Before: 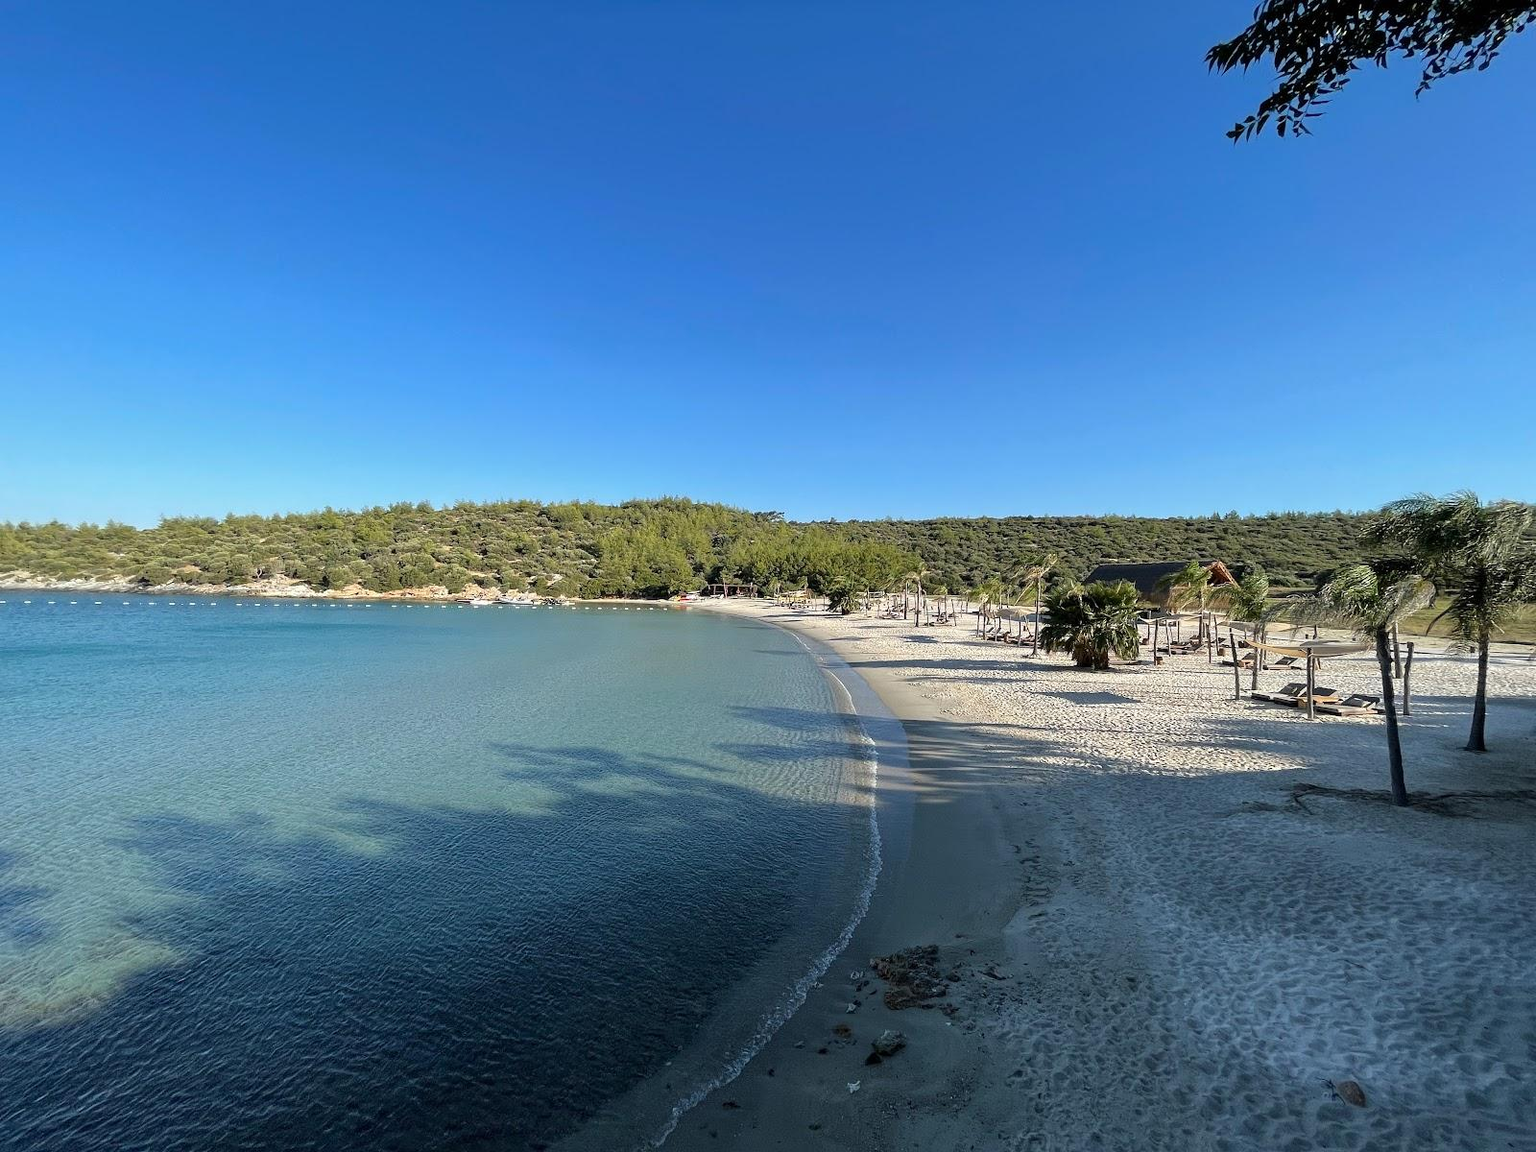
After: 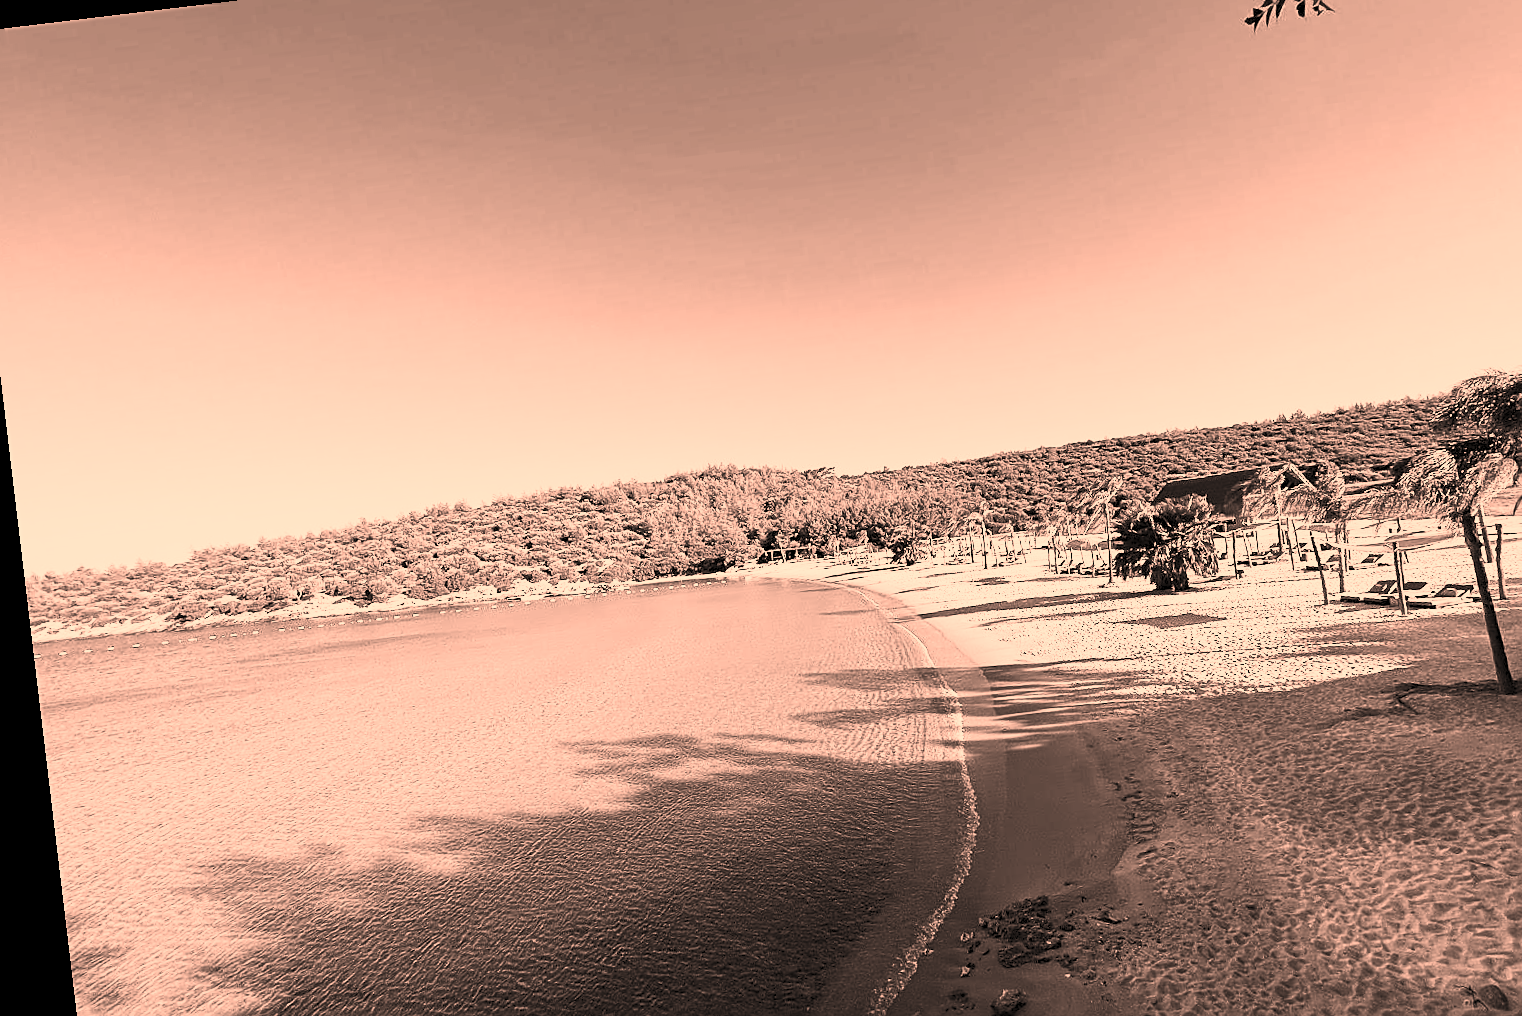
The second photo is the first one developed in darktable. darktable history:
color correction: highlights a* 40, highlights b* 40, saturation 0.69
rotate and perspective: rotation -6.83°, automatic cropping off
contrast brightness saturation: contrast 0.53, brightness 0.47, saturation -1
crop and rotate: left 2.425%, top 11.305%, right 9.6%, bottom 15.08%
sharpen: on, module defaults
